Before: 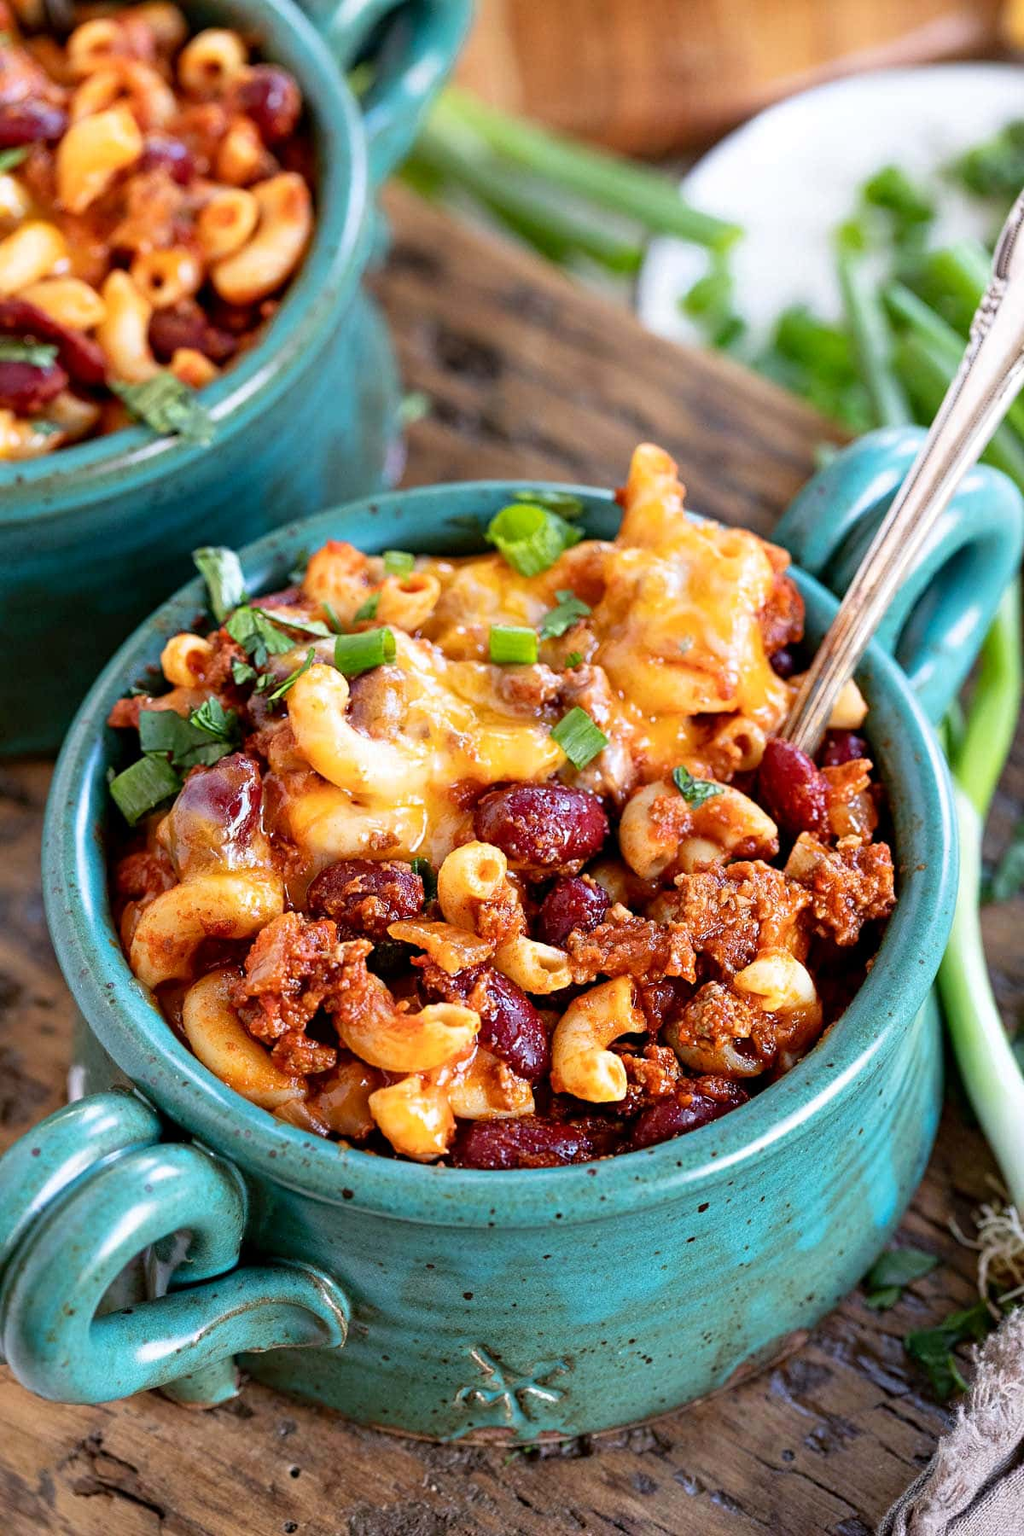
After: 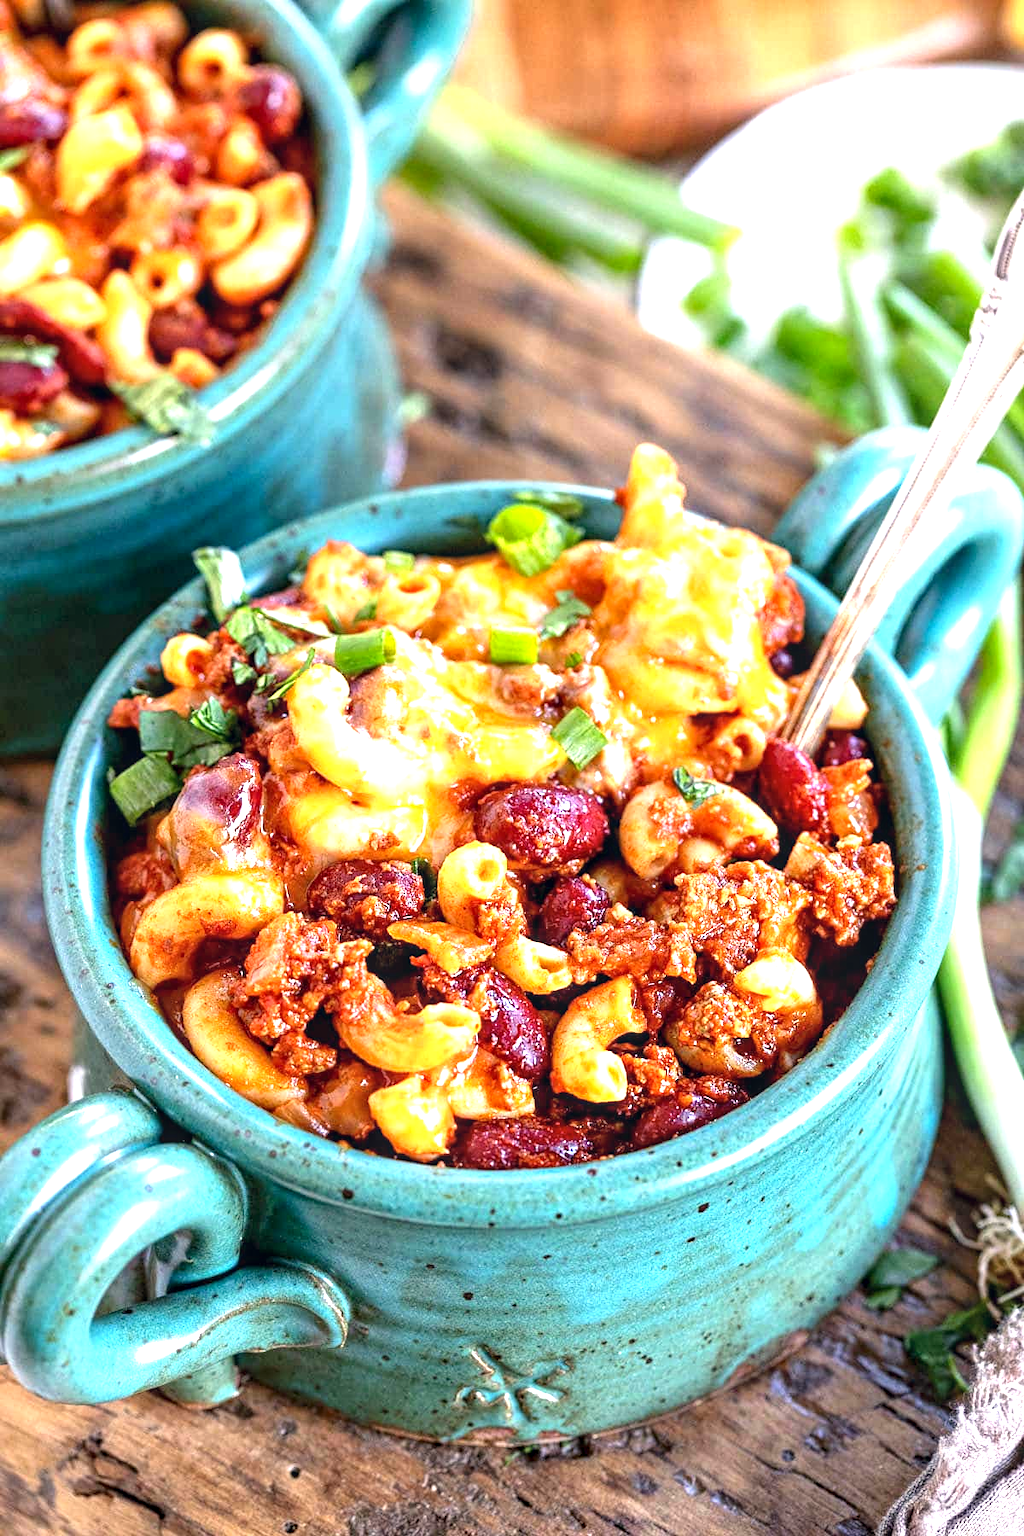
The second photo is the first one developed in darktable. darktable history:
white balance: red 1.009, blue 1.027
exposure: exposure 1 EV, compensate highlight preservation false
local contrast: on, module defaults
color correction: highlights a* 0.207, highlights b* 2.7, shadows a* -0.874, shadows b* -4.78
